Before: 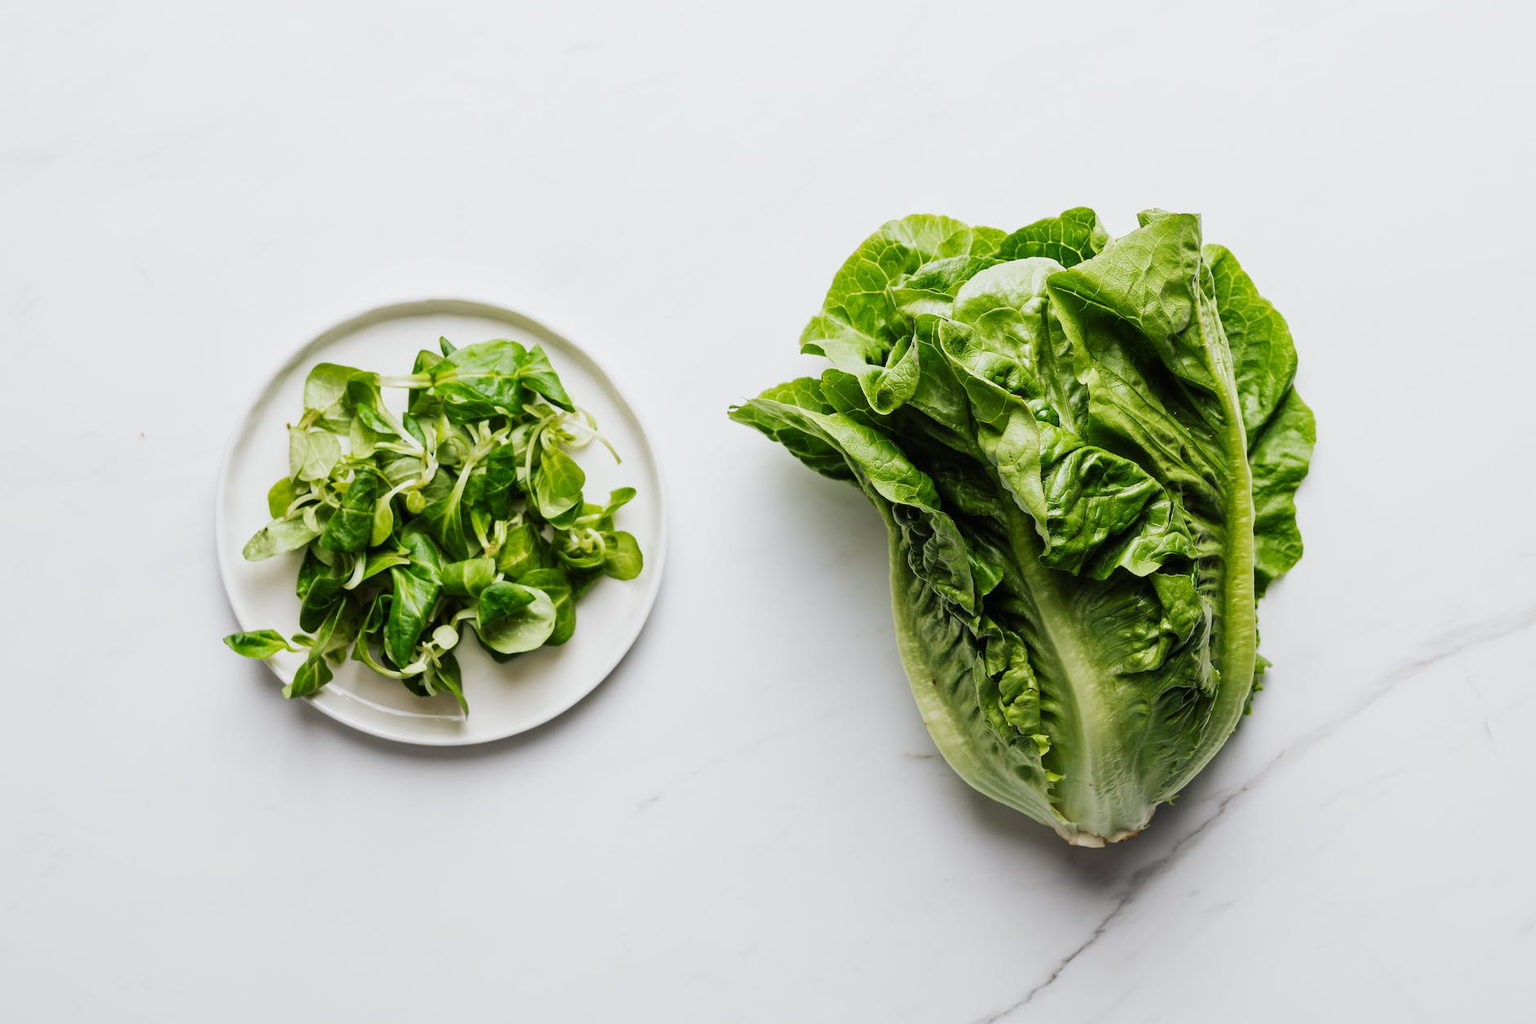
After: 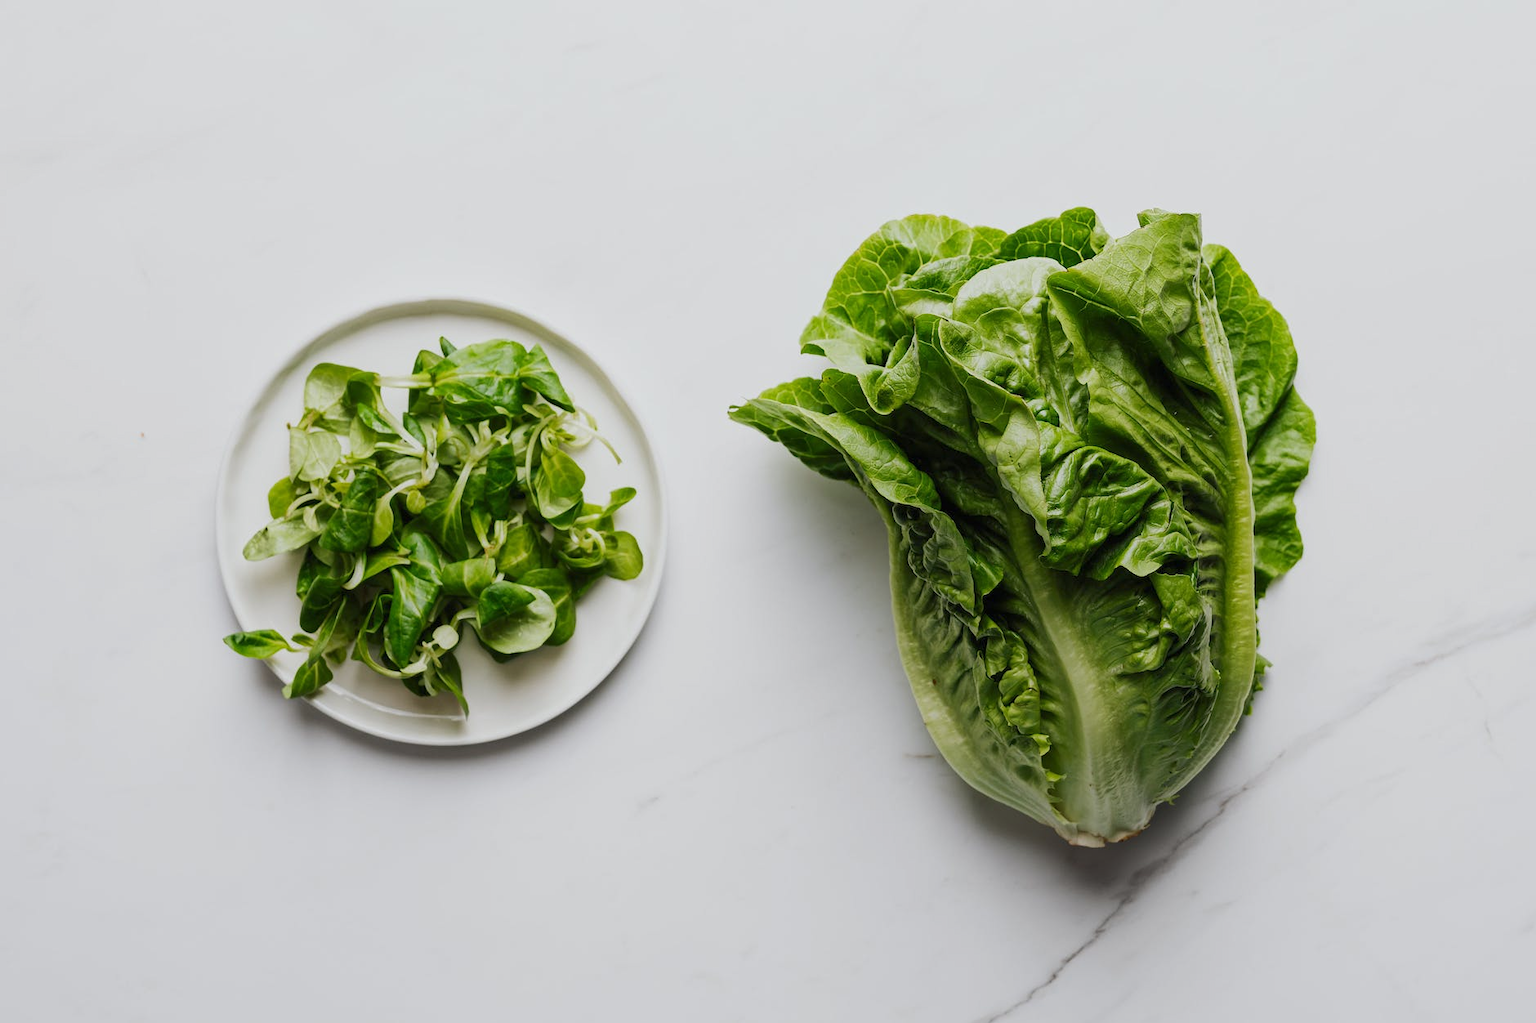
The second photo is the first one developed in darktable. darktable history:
tone equalizer: -8 EV 0.259 EV, -7 EV 0.406 EV, -6 EV 0.41 EV, -5 EV 0.214 EV, -3 EV -0.273 EV, -2 EV -0.435 EV, -1 EV -0.437 EV, +0 EV -0.226 EV
